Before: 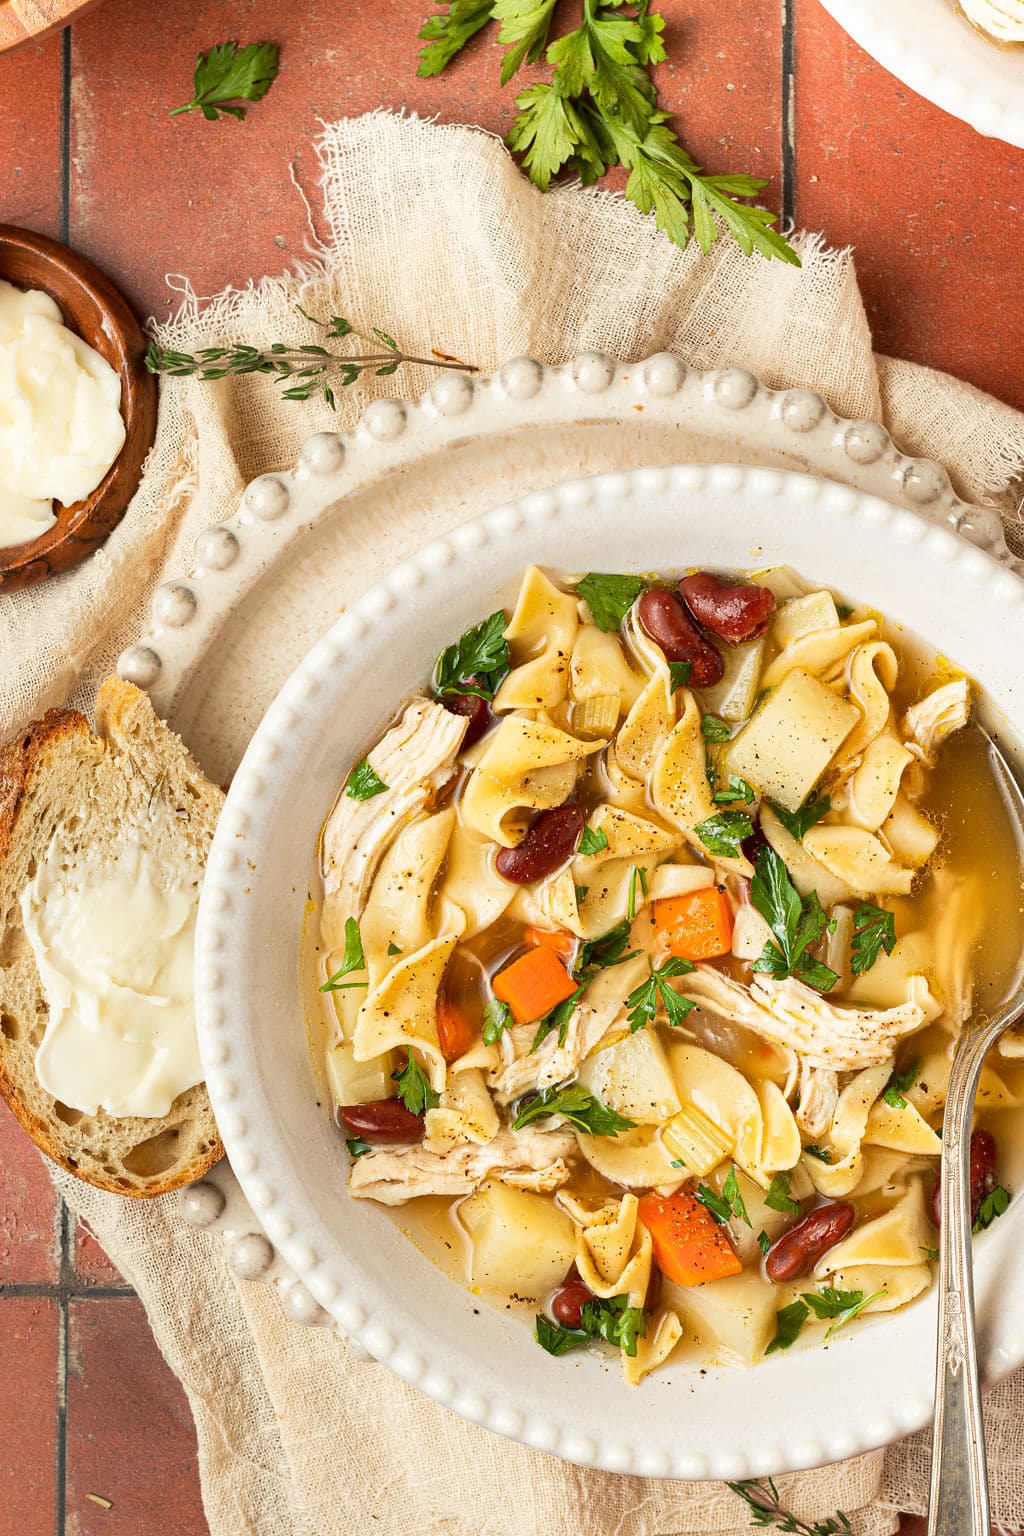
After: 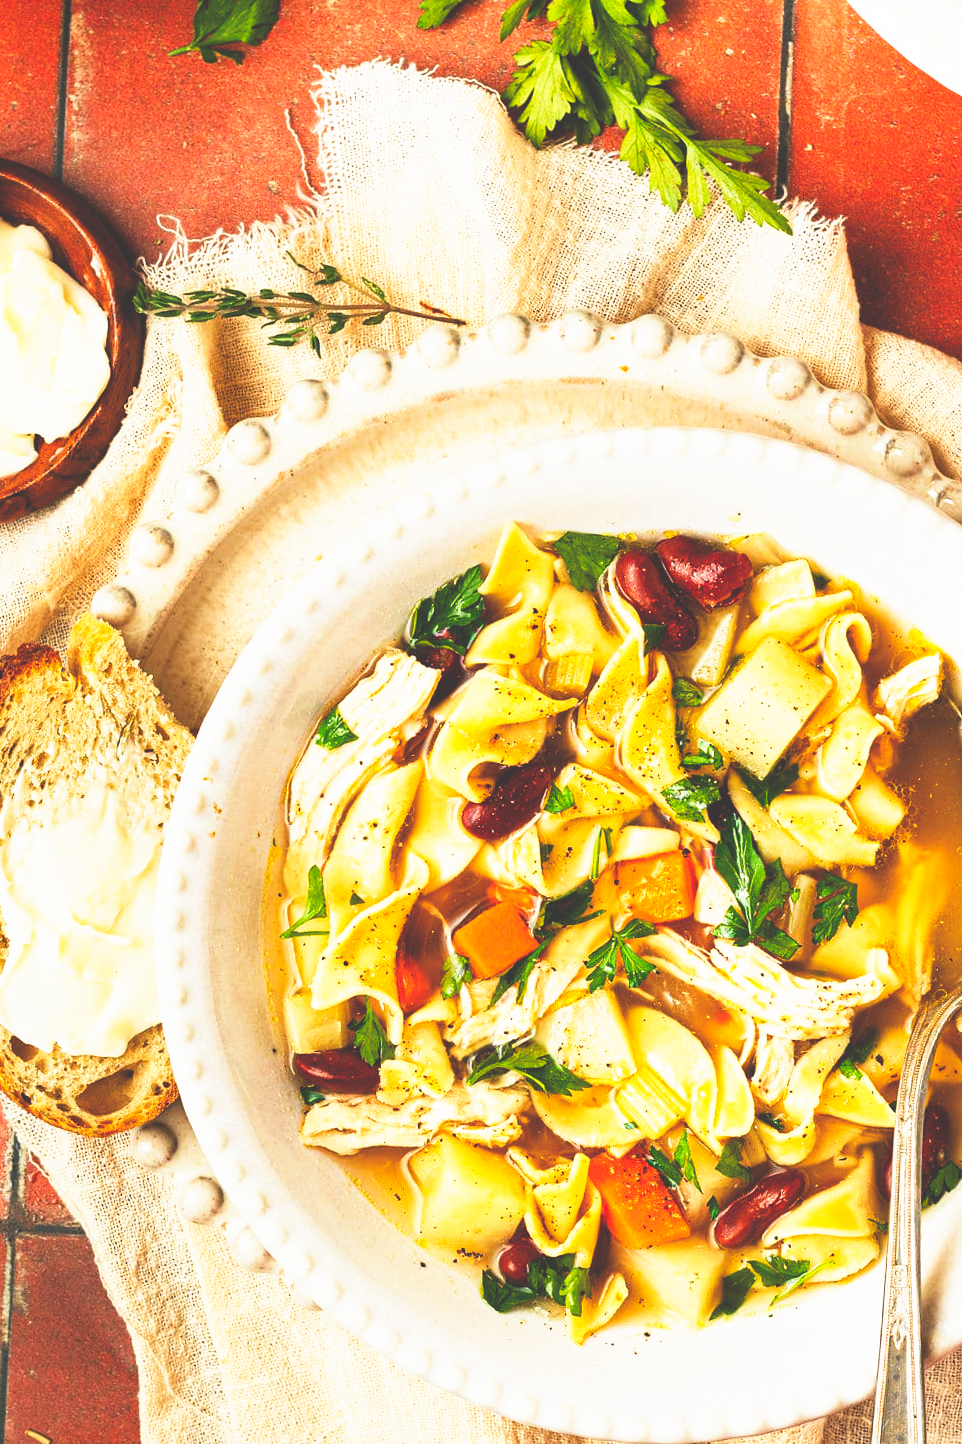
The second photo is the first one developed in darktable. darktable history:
base curve: curves: ch0 [(0, 0.036) (0.007, 0.037) (0.604, 0.887) (1, 1)], preserve colors none
color balance rgb: shadows lift › chroma 2.052%, shadows lift › hue 220.77°, linear chroma grading › global chroma 14.534%, perceptual saturation grading › global saturation 20%, perceptual saturation grading › highlights -25.01%, perceptual saturation grading › shadows 26.056%
crop and rotate: angle -2.46°
